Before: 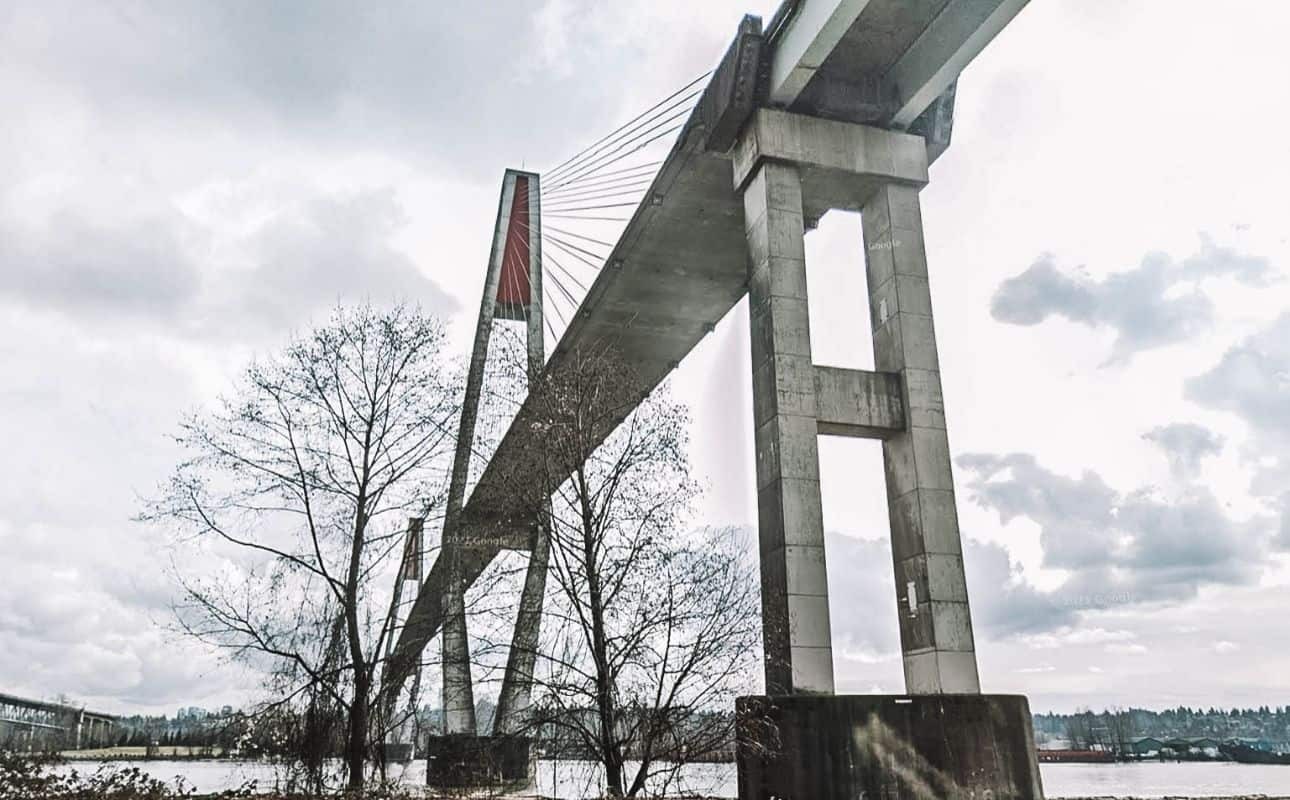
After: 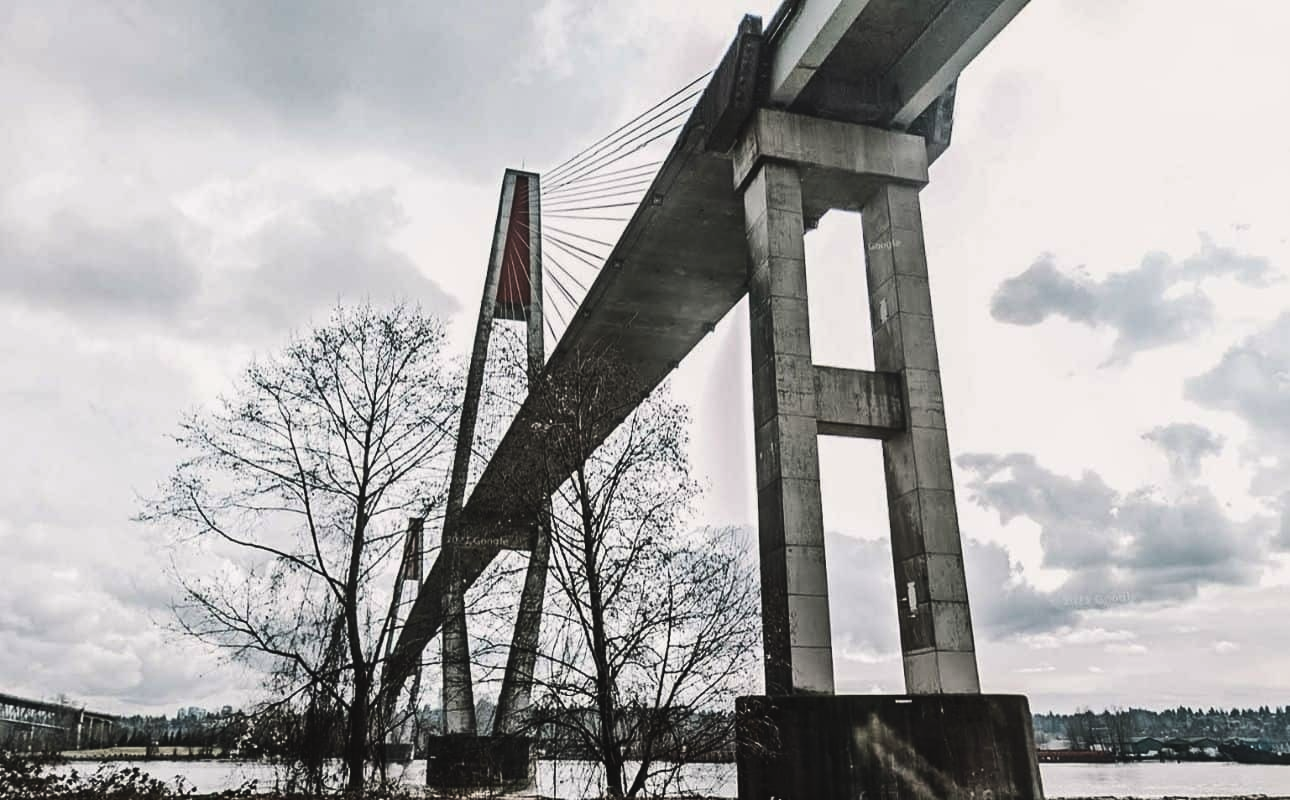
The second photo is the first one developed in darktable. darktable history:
tone equalizer: -8 EV -1.08 EV, -7 EV -1.01 EV, -6 EV -0.867 EV, -5 EV -0.578 EV, -3 EV 0.578 EV, -2 EV 0.867 EV, -1 EV 1.01 EV, +0 EV 1.08 EV, edges refinement/feathering 500, mask exposure compensation -1.57 EV, preserve details no
exposure: black level correction -0.016, exposure -1.018 EV, compensate highlight preservation false
white balance: red 1.009, blue 0.985
